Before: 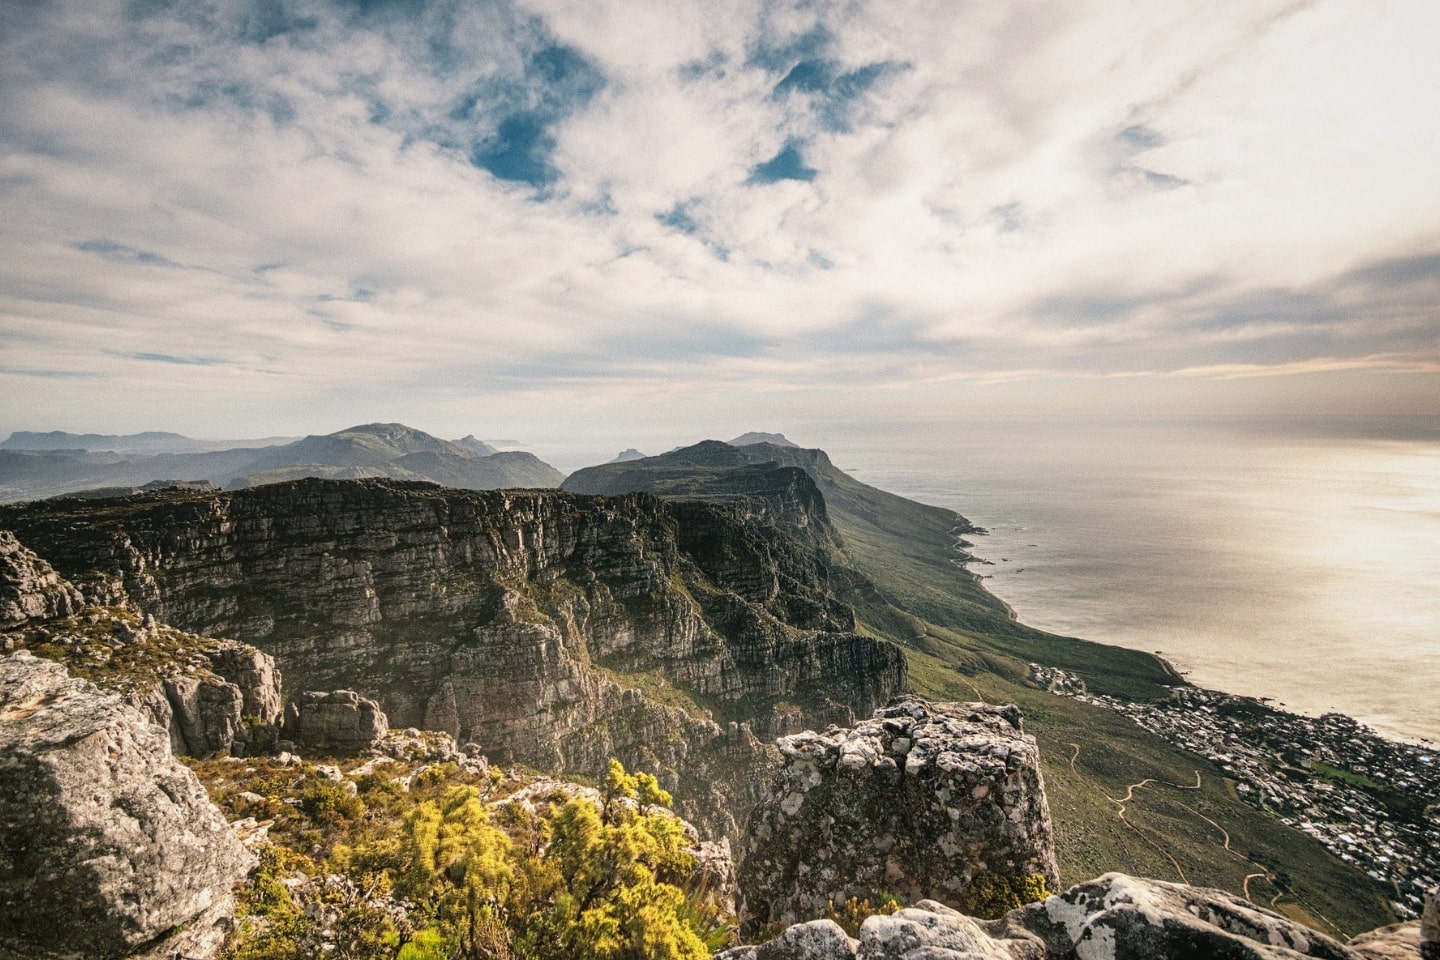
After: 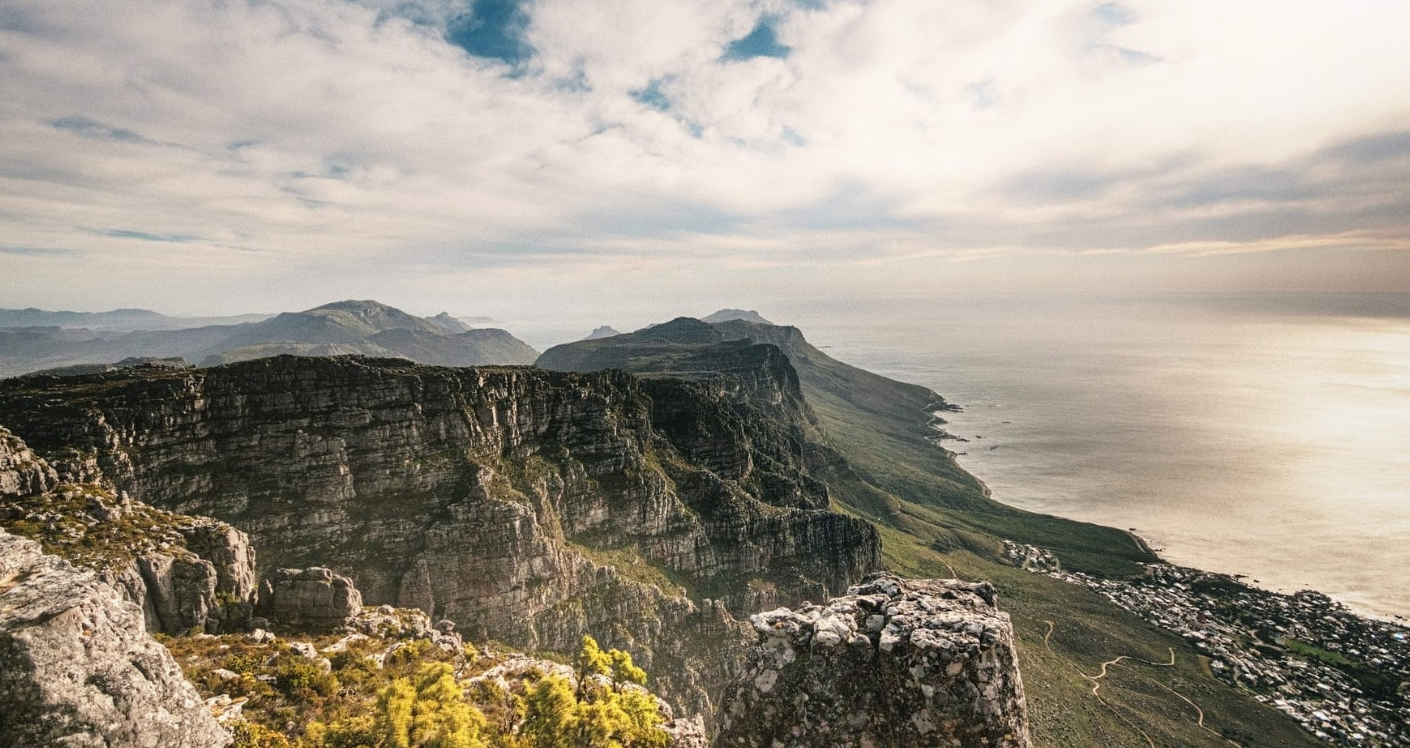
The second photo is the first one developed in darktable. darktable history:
bloom: size 15%, threshold 97%, strength 7%
crop and rotate: left 1.814%, top 12.818%, right 0.25%, bottom 9.225%
